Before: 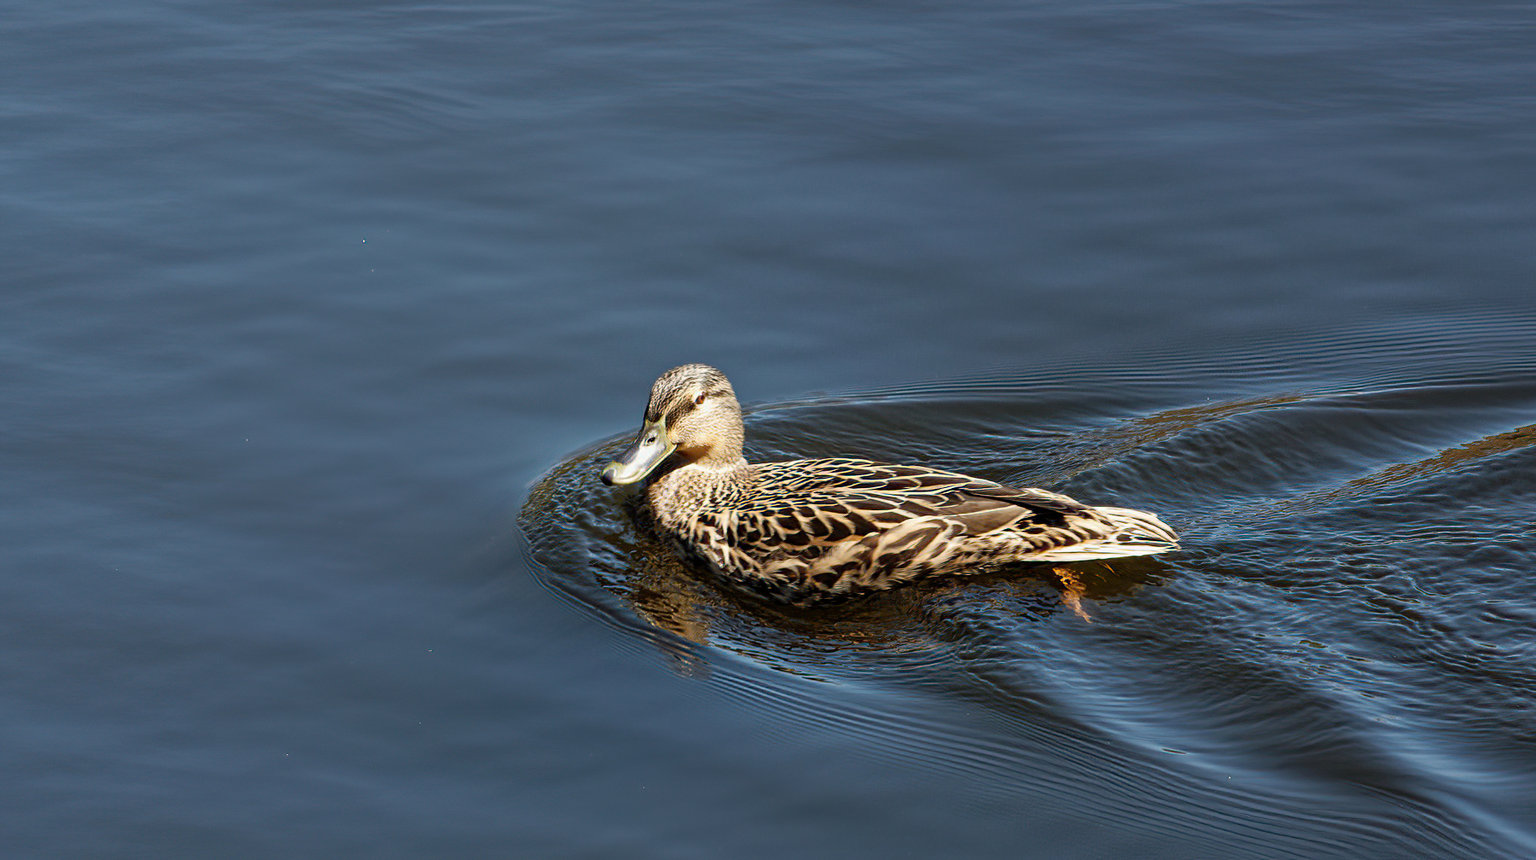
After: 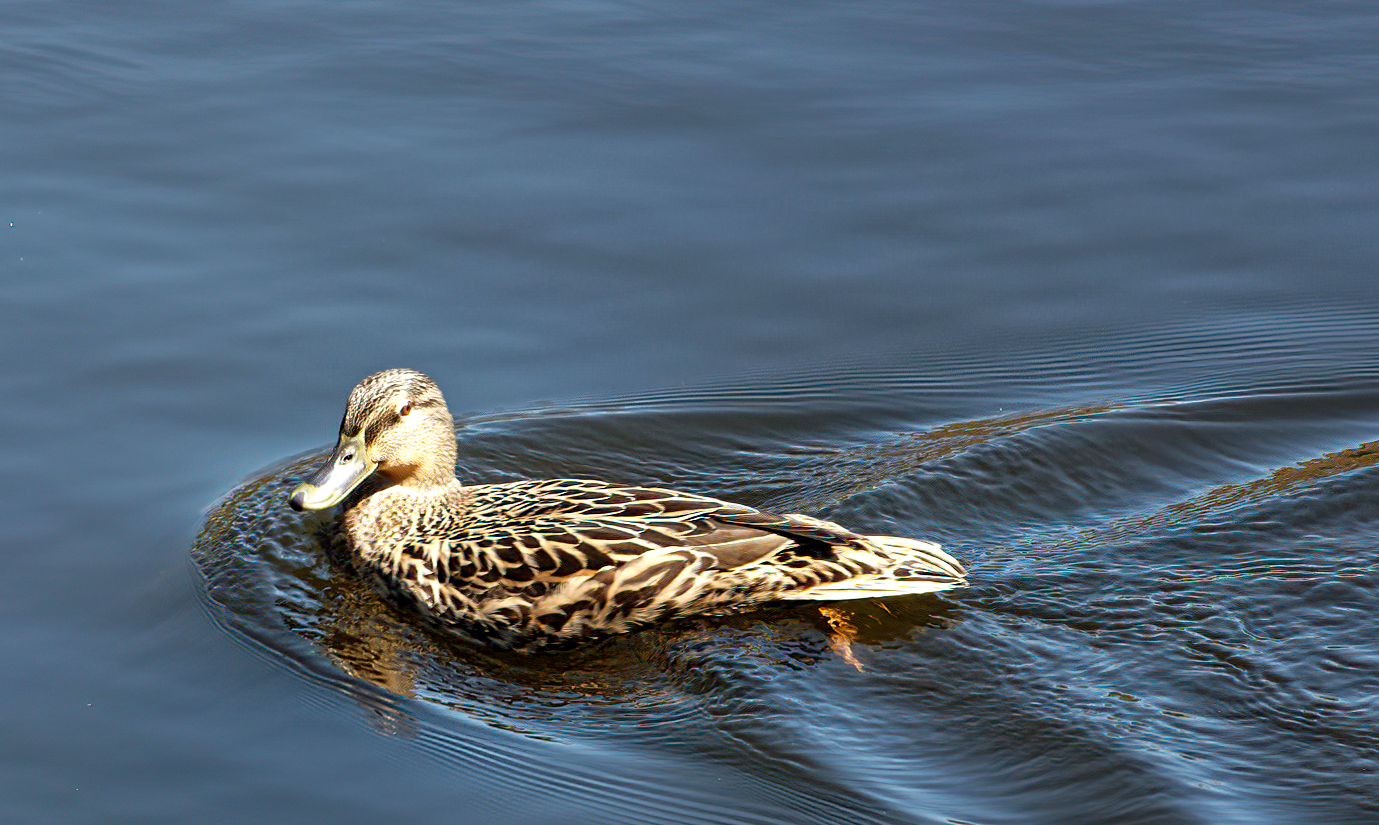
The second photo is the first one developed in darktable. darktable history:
crop: left 23.095%, top 5.827%, bottom 11.854%
exposure: black level correction 0.001, exposure 0.5 EV, compensate exposure bias true, compensate highlight preservation false
